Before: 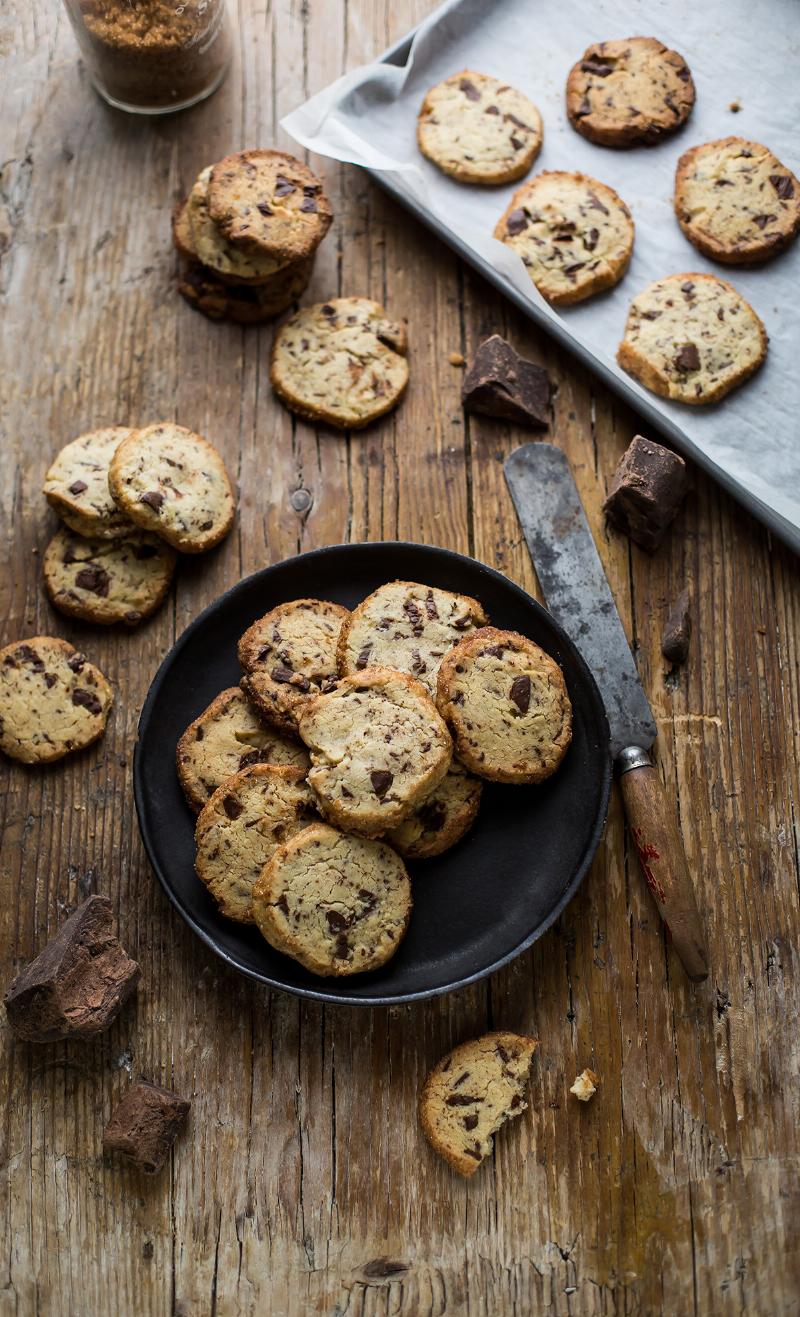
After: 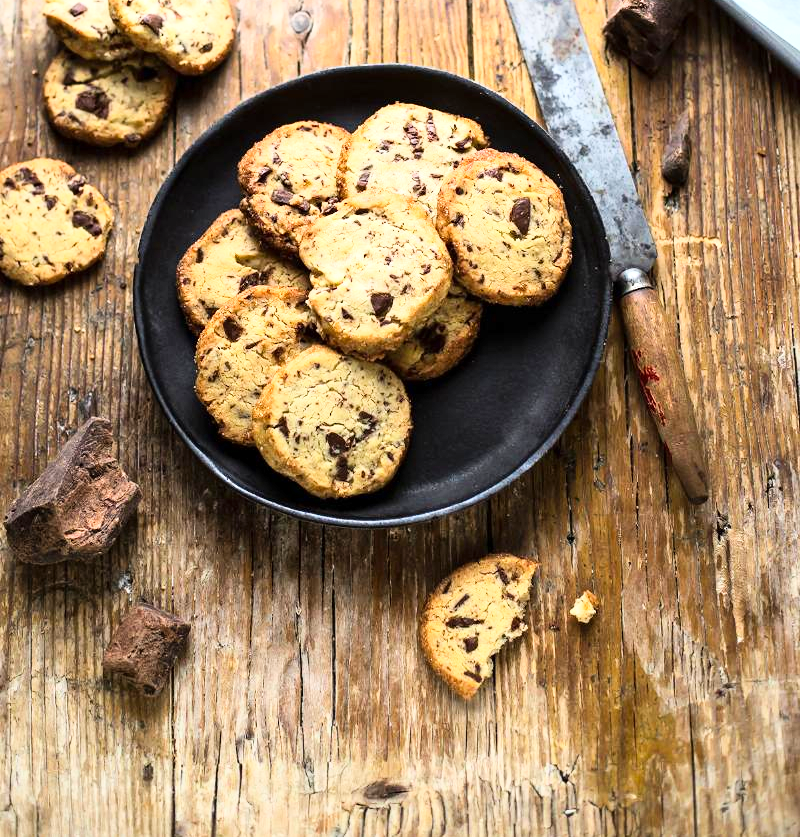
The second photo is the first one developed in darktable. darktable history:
tone curve: curves: ch0 [(0, 0) (0.093, 0.104) (0.226, 0.291) (0.327, 0.431) (0.471, 0.648) (0.759, 0.926) (1, 1)], color space Lab, linked channels, preserve colors none
crop and rotate: top 36.435%
exposure: exposure 0.669 EV, compensate highlight preservation false
